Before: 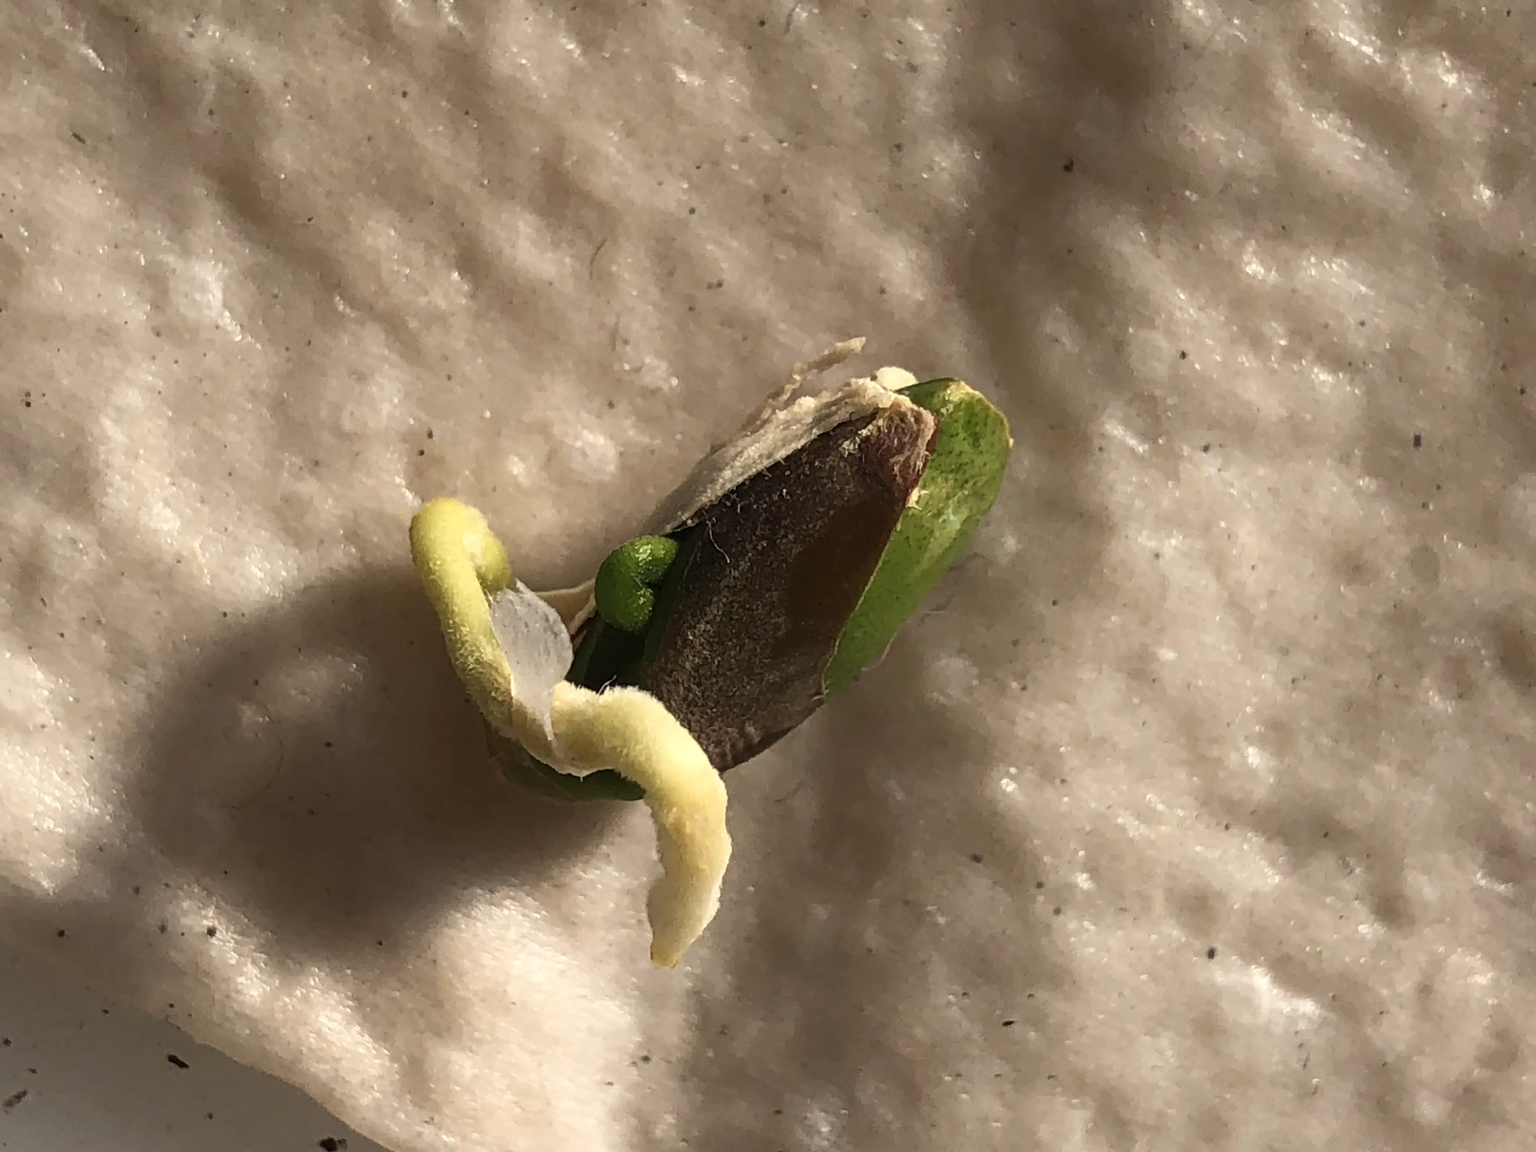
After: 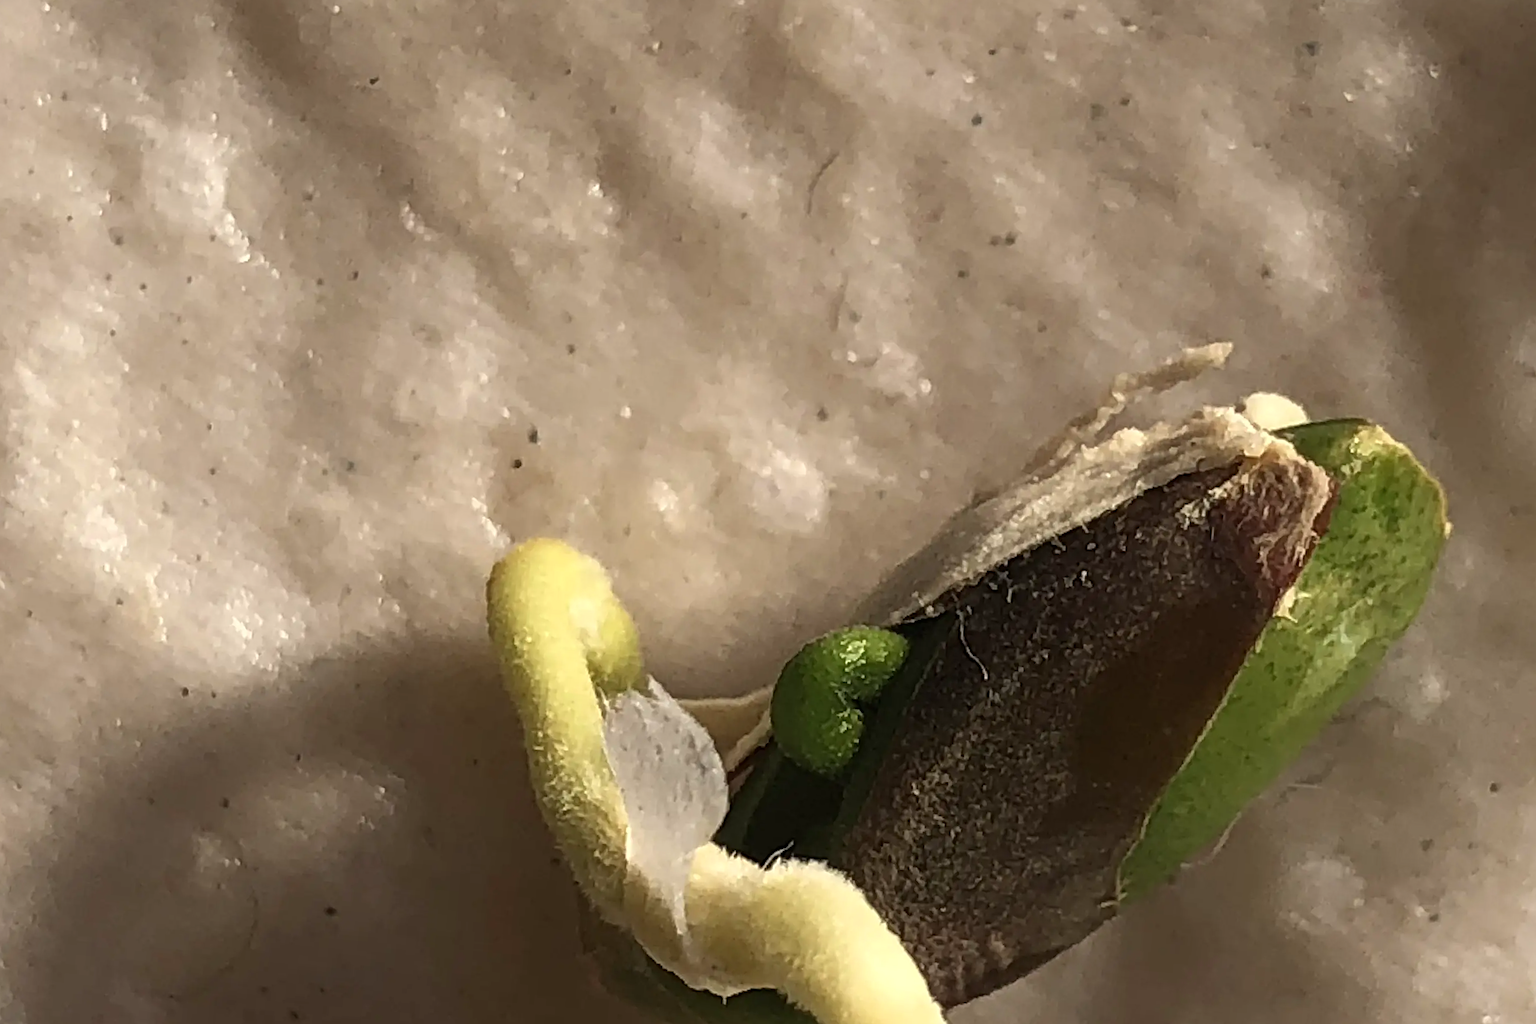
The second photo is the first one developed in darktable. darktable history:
tone equalizer: on, module defaults
sharpen: on, module defaults
crop and rotate: angle -4.99°, left 2.122%, top 6.945%, right 27.566%, bottom 30.519%
